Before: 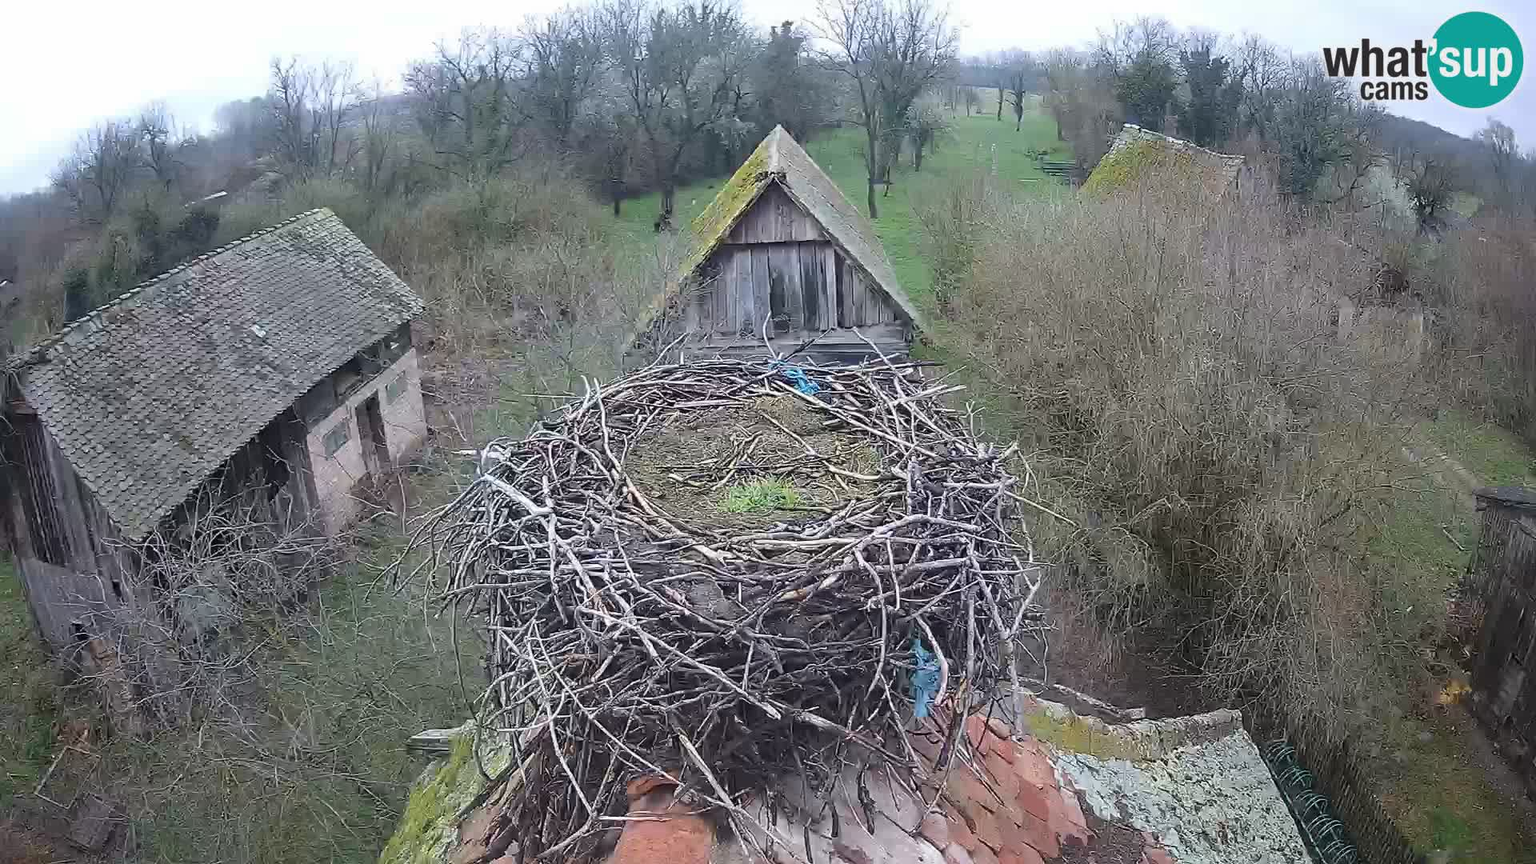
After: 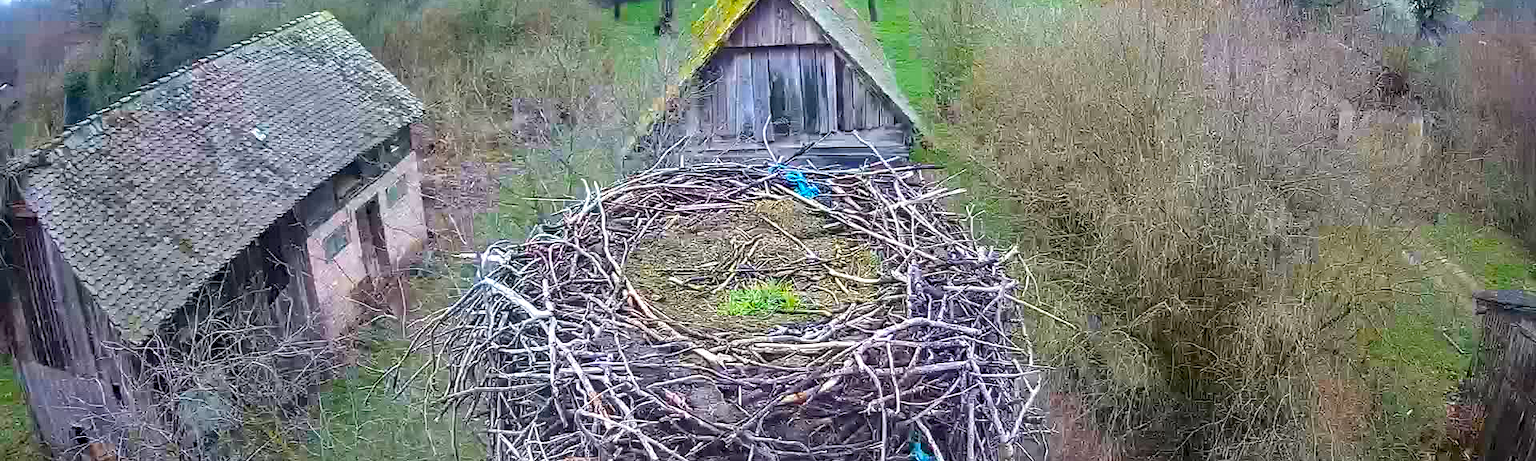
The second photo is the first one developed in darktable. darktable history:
local contrast: on, module defaults
exposure: black level correction 0.005, exposure 0.417 EV, compensate highlight preservation false
crop and rotate: top 22.808%, bottom 23.741%
color balance rgb: linear chroma grading › shadows 10.465%, linear chroma grading › highlights 9.642%, linear chroma grading › global chroma 15.142%, linear chroma grading › mid-tones 14.849%, perceptual saturation grading › global saturation 42.678%, global vibrance 20%
